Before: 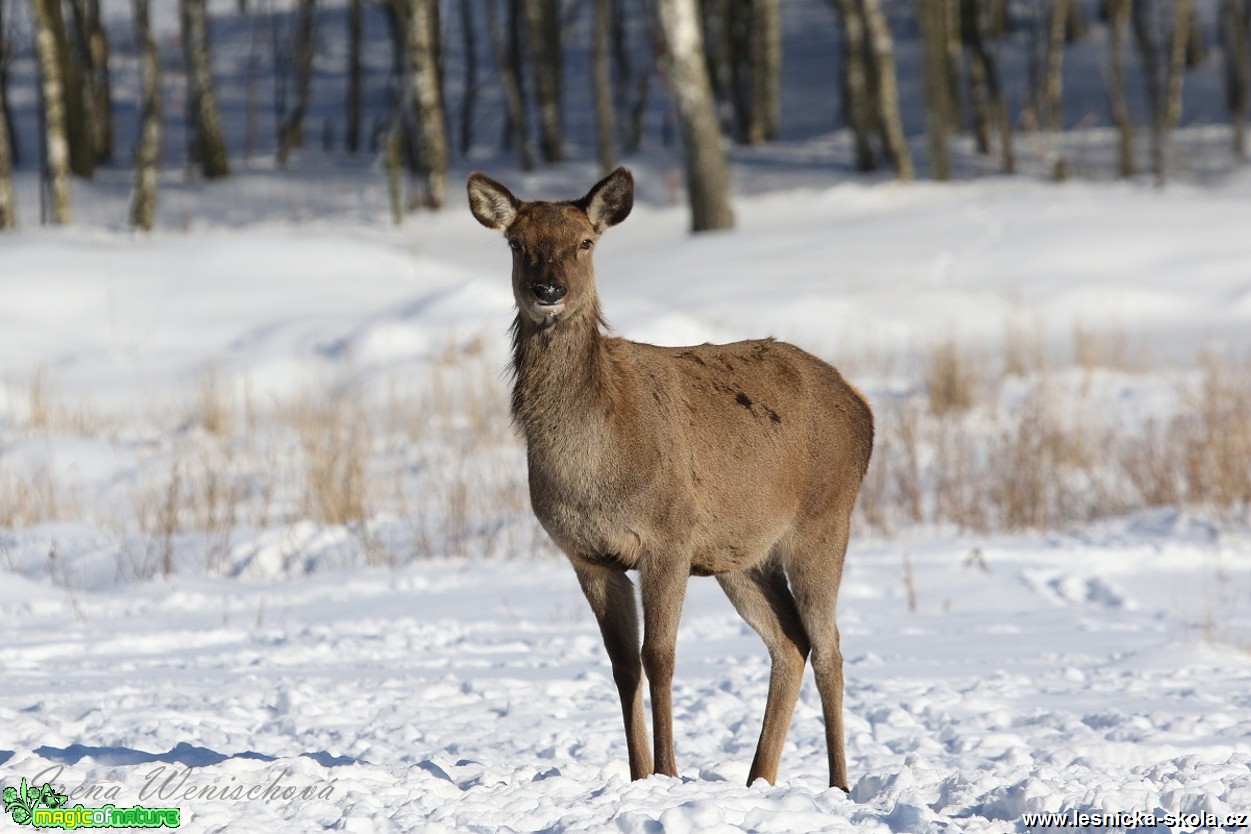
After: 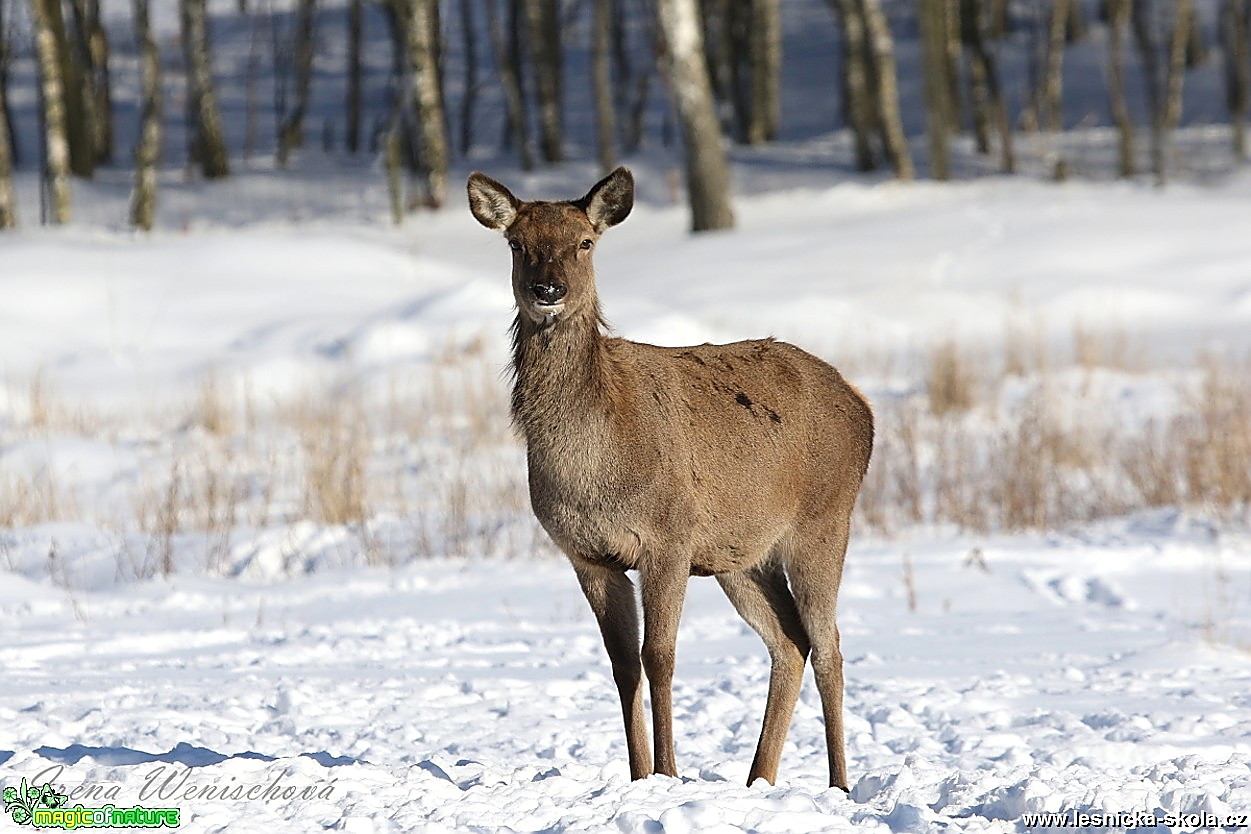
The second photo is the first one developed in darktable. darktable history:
exposure: exposure 0.194 EV, compensate highlight preservation false
sharpen: radius 1.363, amount 1.25, threshold 0.655
